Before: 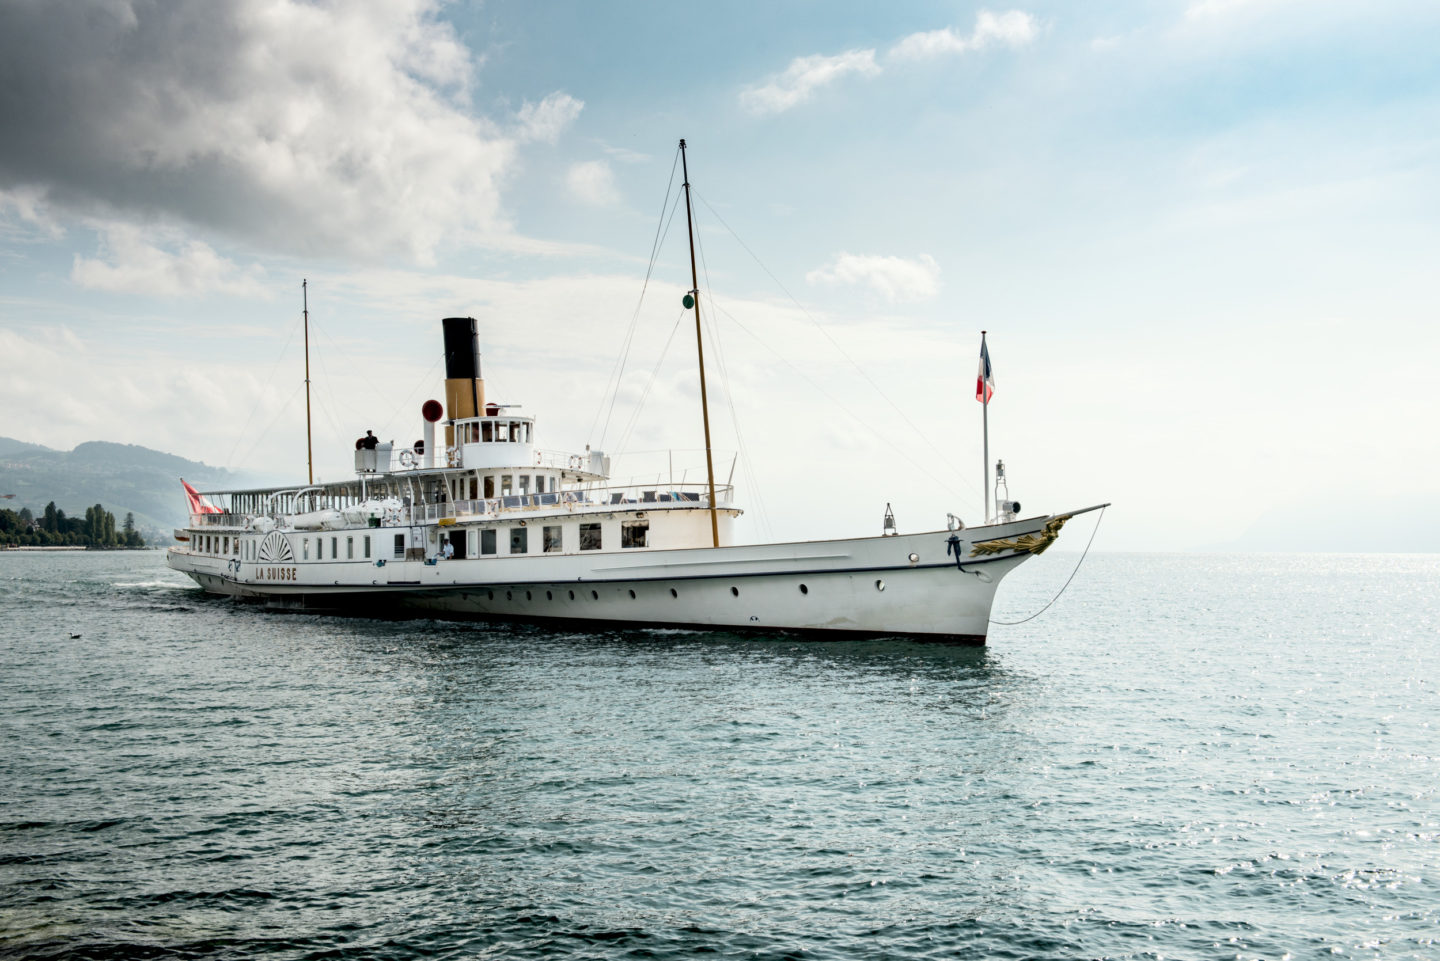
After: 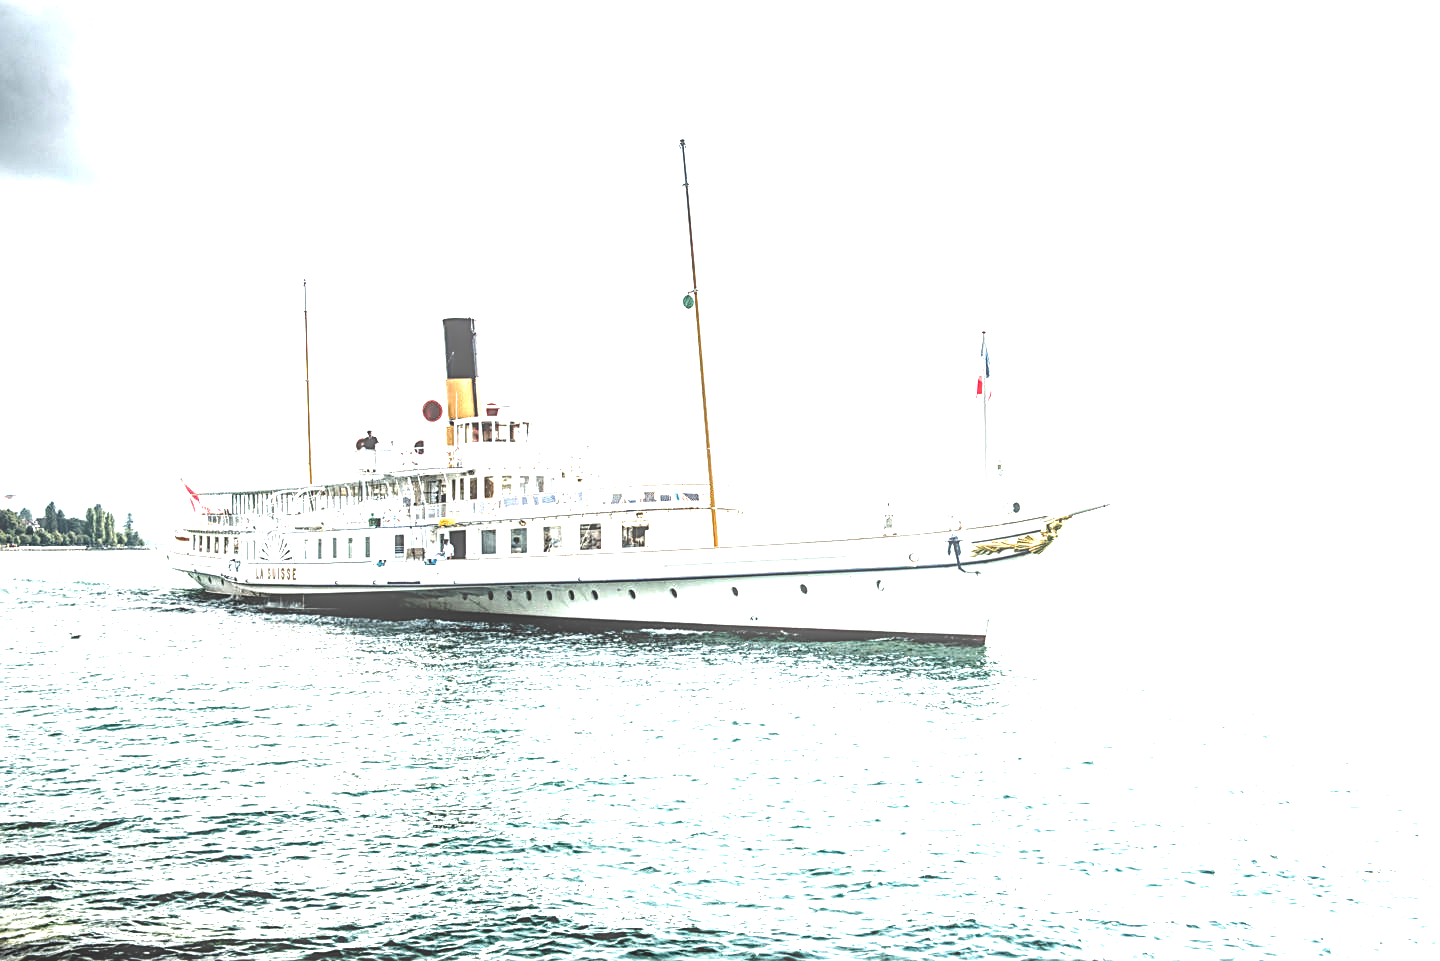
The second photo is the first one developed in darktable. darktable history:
exposure: black level correction 0.001, exposure 1.654 EV, compensate highlight preservation false
contrast brightness saturation: contrast 0.041, saturation 0.069
sharpen: on, module defaults
tone equalizer: -8 EV -0.772 EV, -7 EV -0.696 EV, -6 EV -0.621 EV, -5 EV -0.388 EV, -3 EV 0.38 EV, -2 EV 0.6 EV, -1 EV 0.699 EV, +0 EV 0.744 EV
local contrast: detail 160%
